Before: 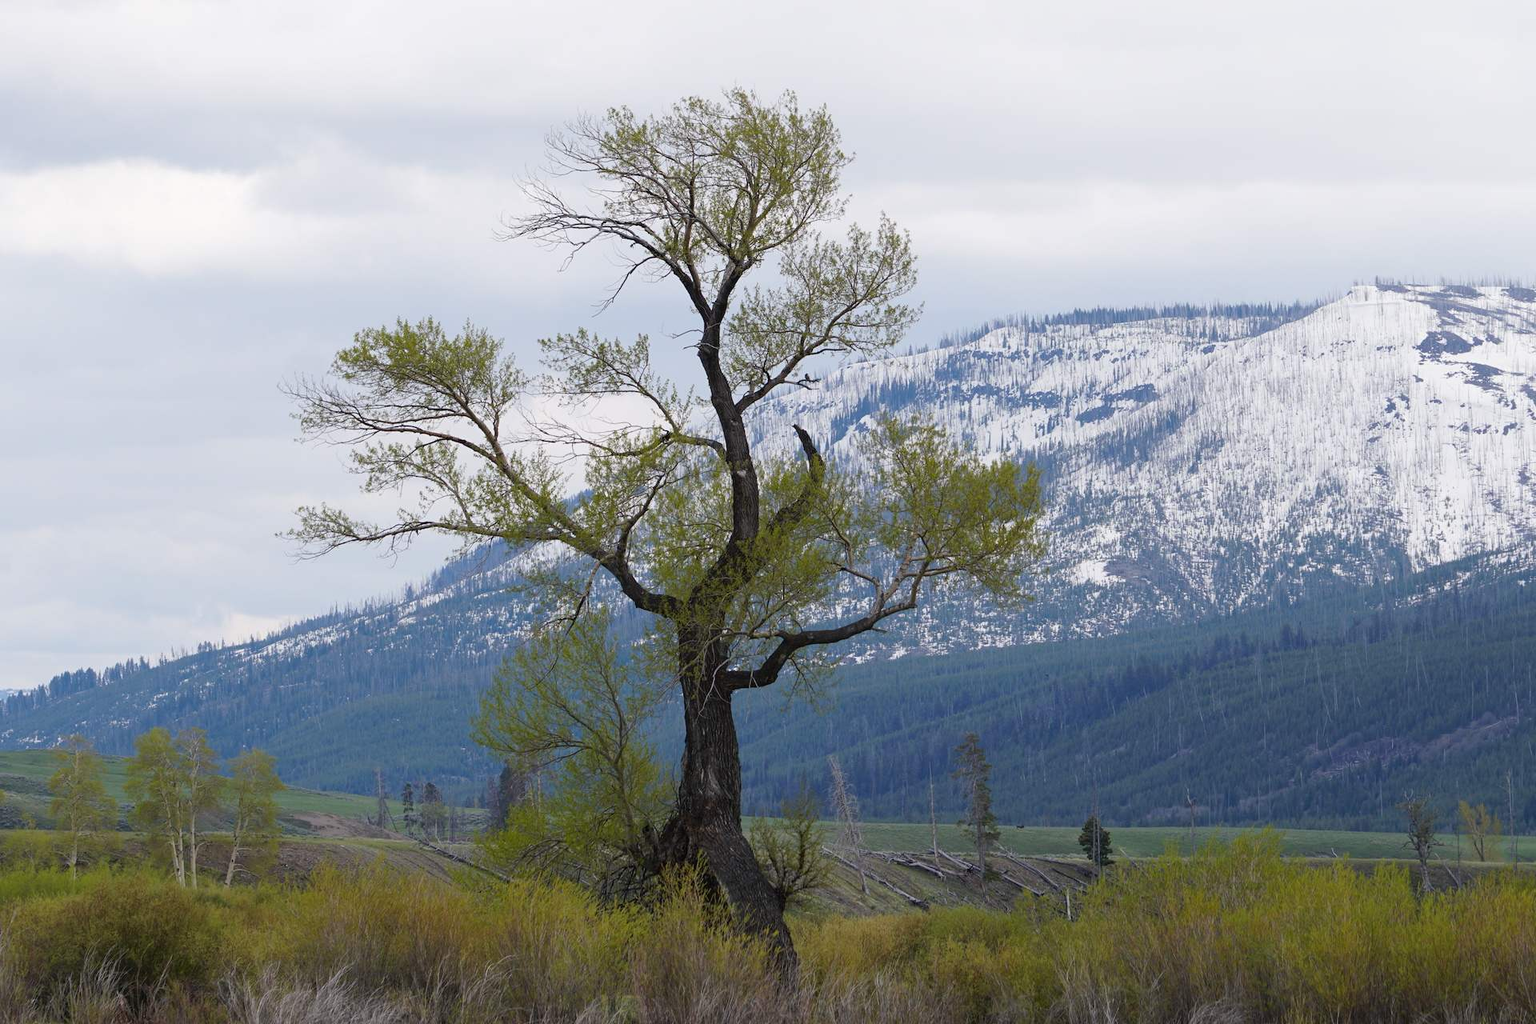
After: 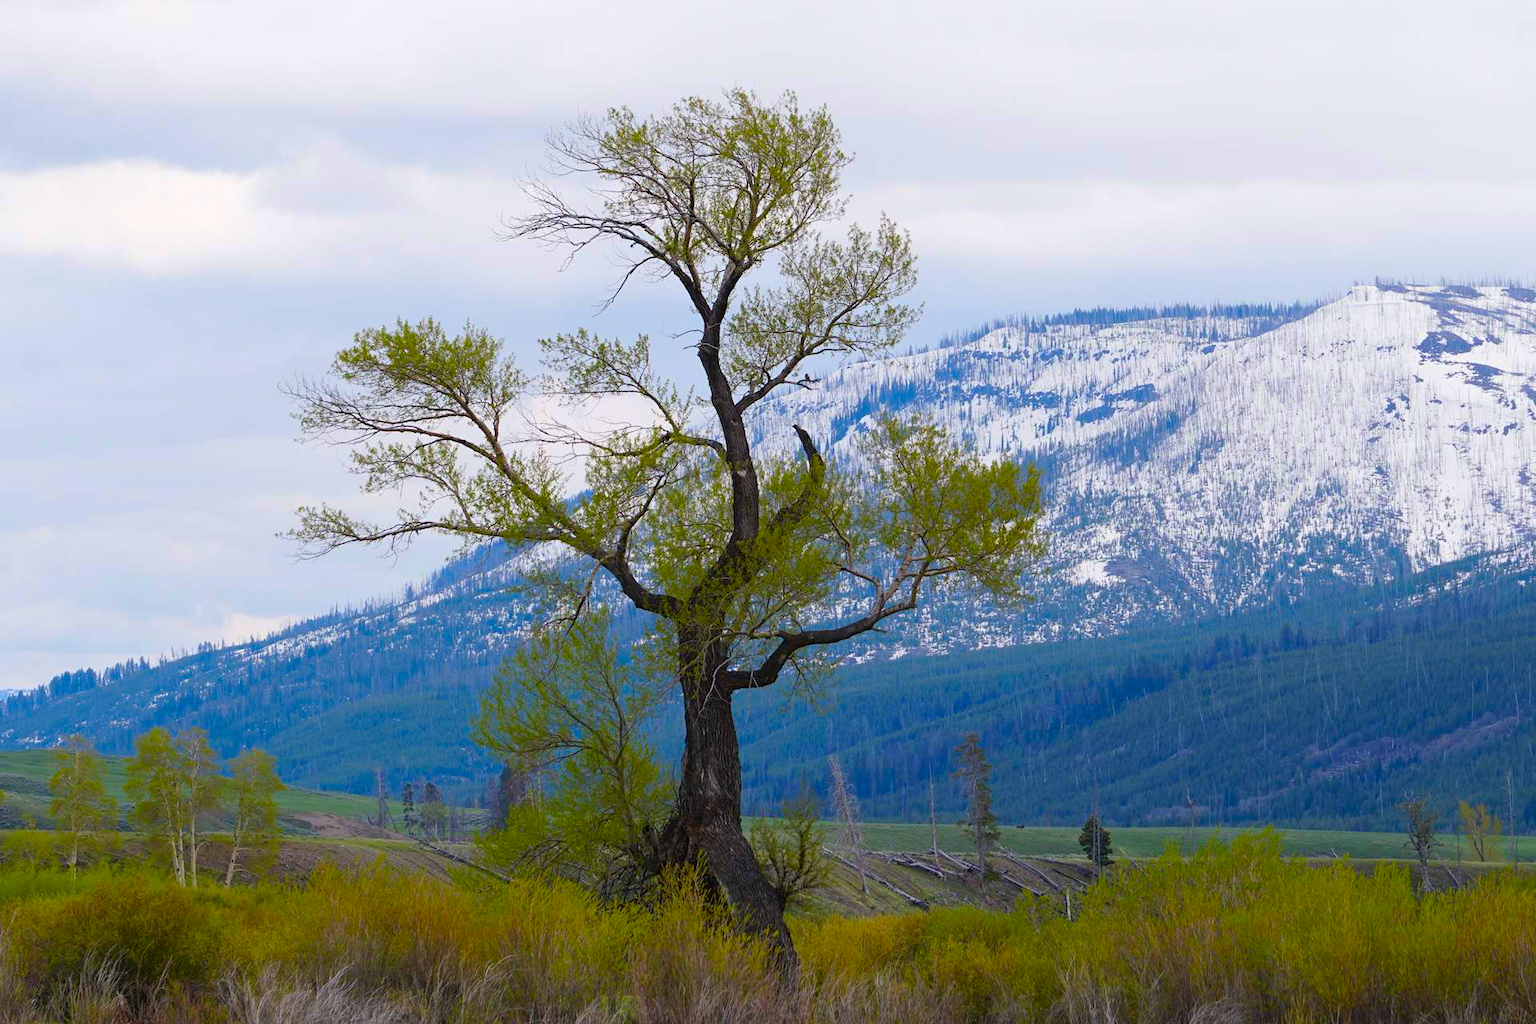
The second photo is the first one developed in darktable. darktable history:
tone equalizer: on, module defaults
color balance rgb: perceptual saturation grading › global saturation 30%, global vibrance 10%
color correction: saturation 1.32
